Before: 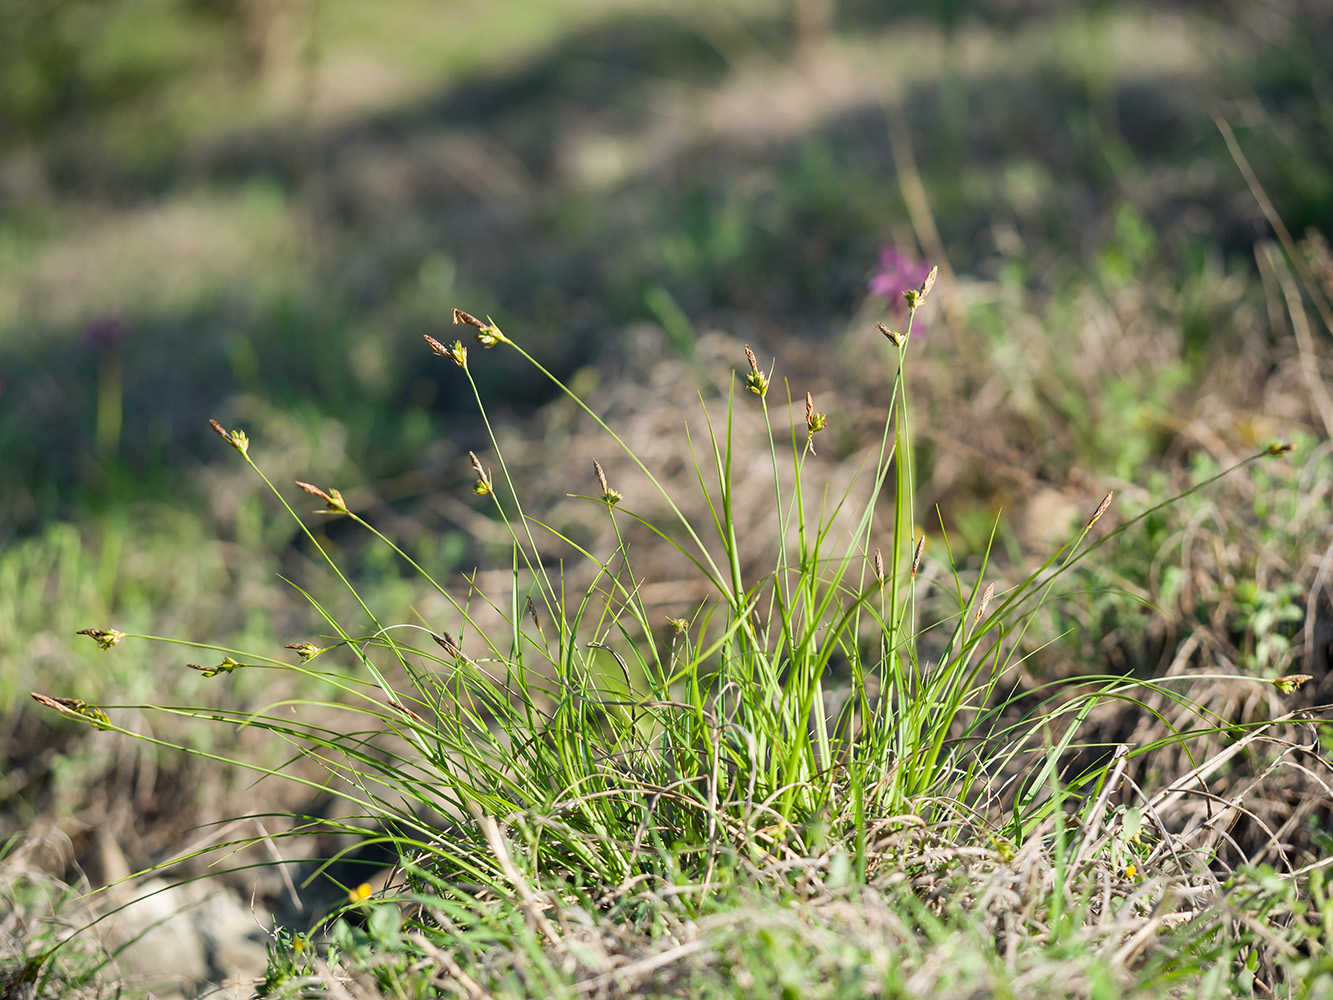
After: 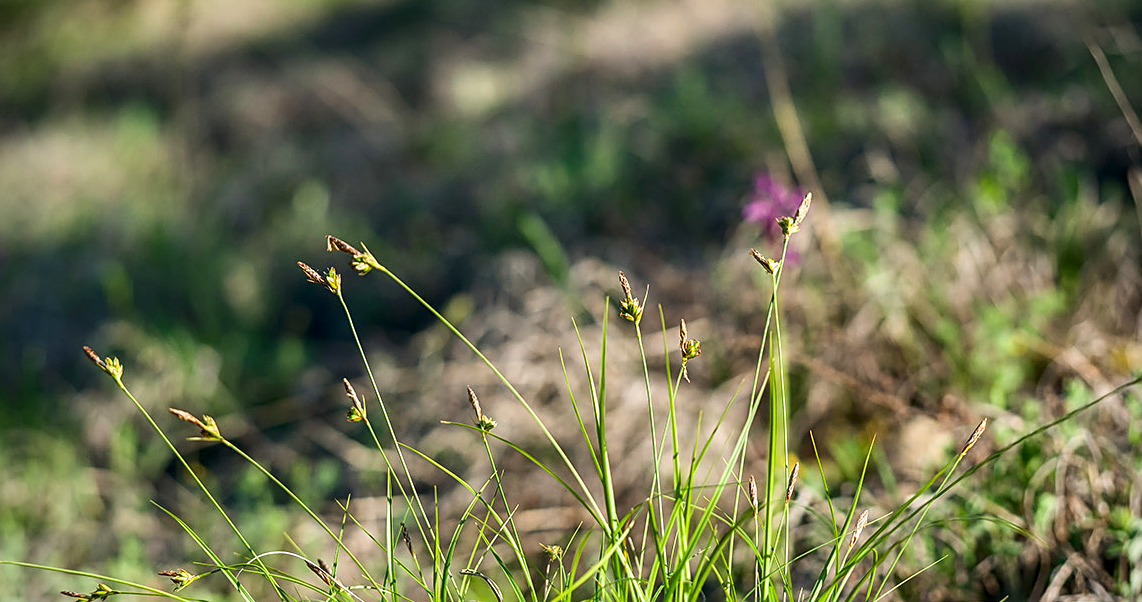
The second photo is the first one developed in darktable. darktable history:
local contrast: detail 130%
contrast brightness saturation: contrast 0.126, brightness -0.051, saturation 0.161
sharpen: on, module defaults
vignetting: fall-off start 92.26%
crop and rotate: left 9.469%, top 7.318%, right 4.844%, bottom 32.467%
